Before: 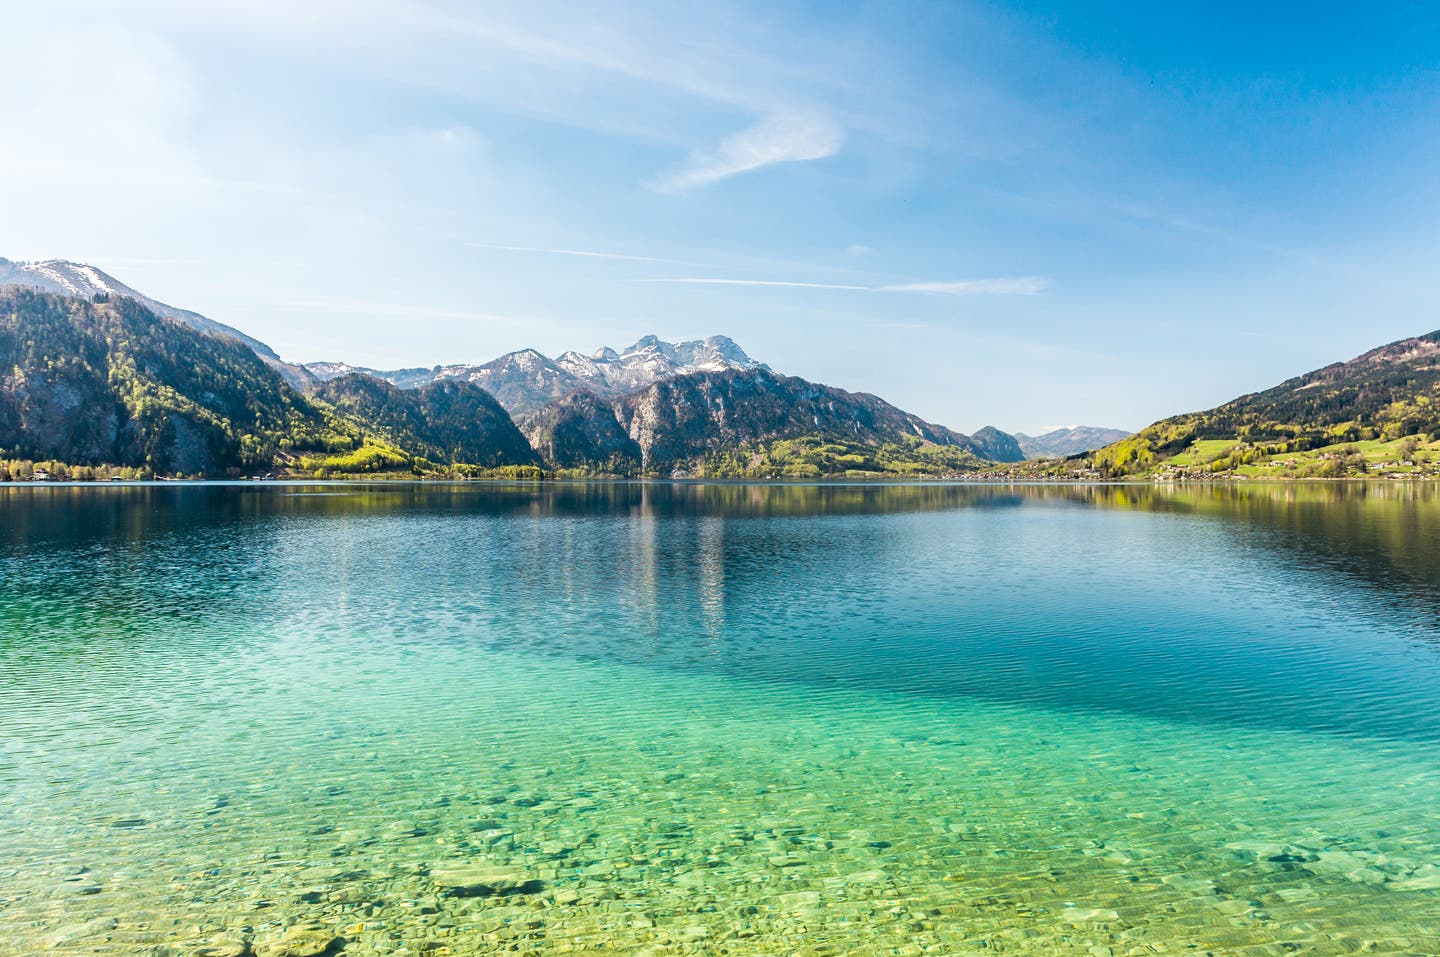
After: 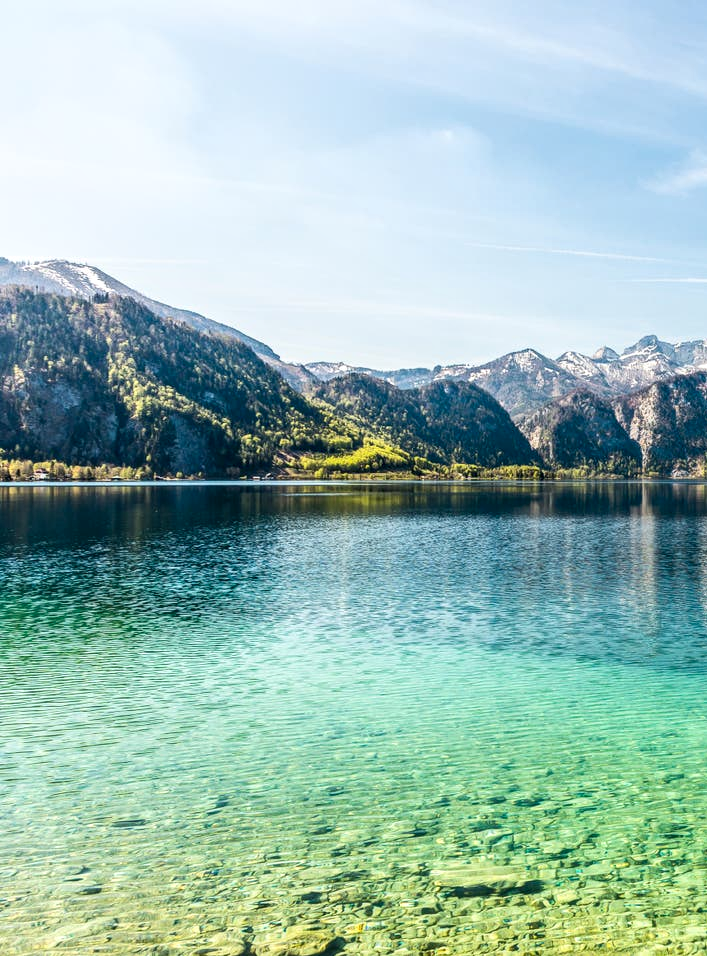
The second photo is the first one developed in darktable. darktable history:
local contrast: detail 130%
crop and rotate: left 0%, top 0%, right 50.845%
contrast brightness saturation: contrast 0.14
